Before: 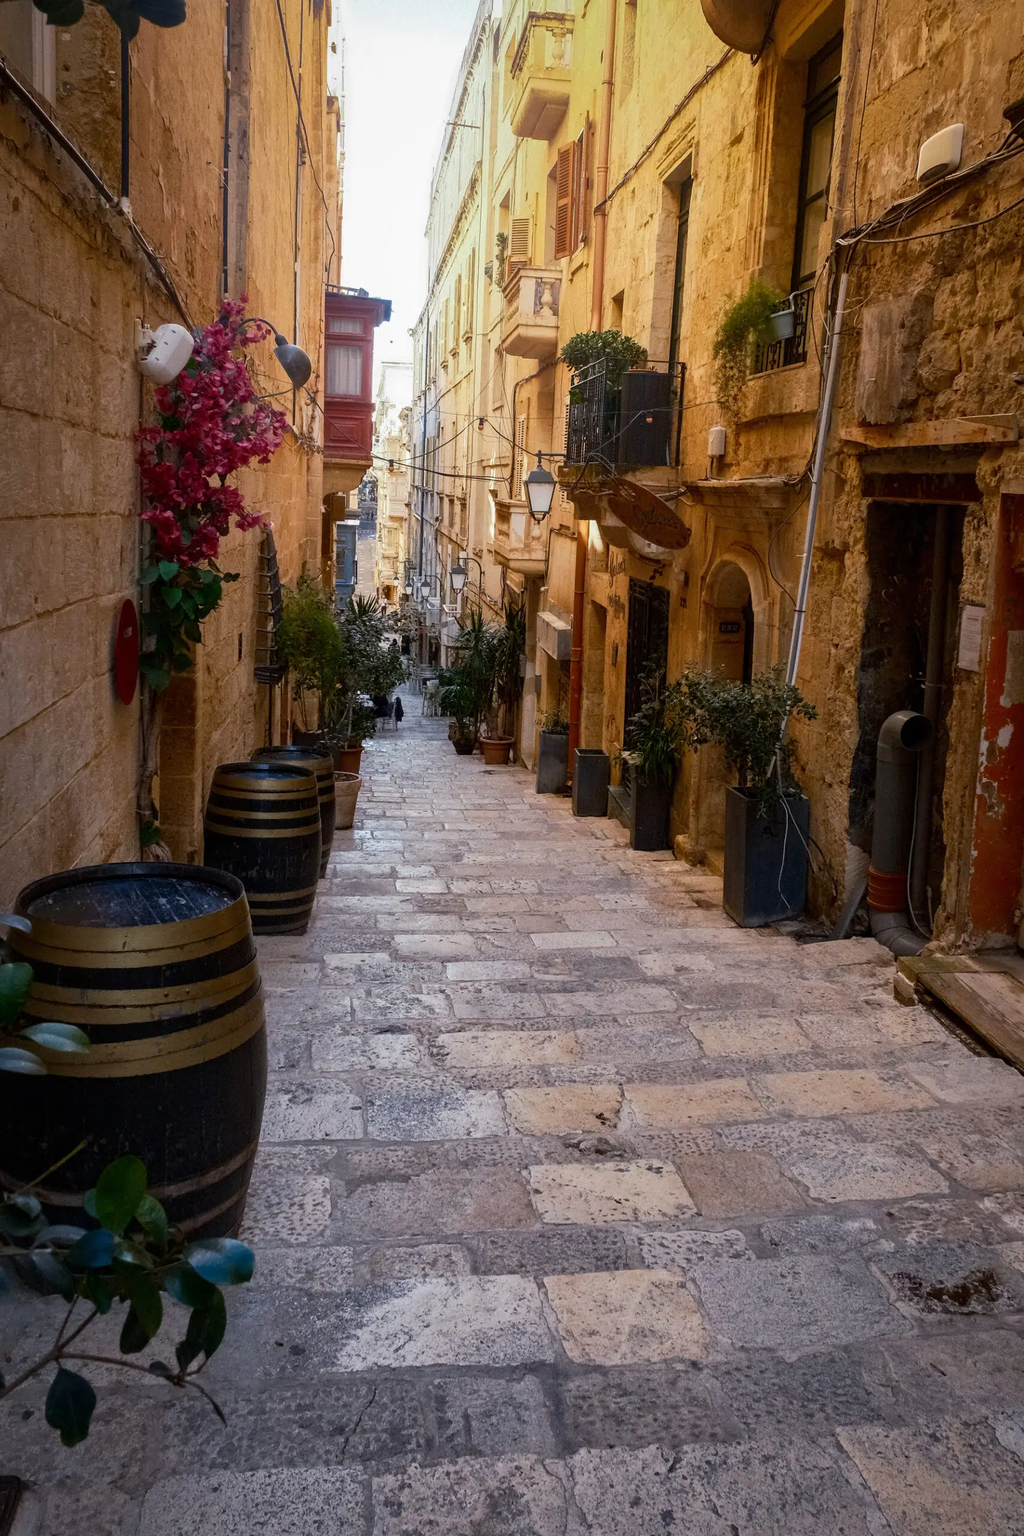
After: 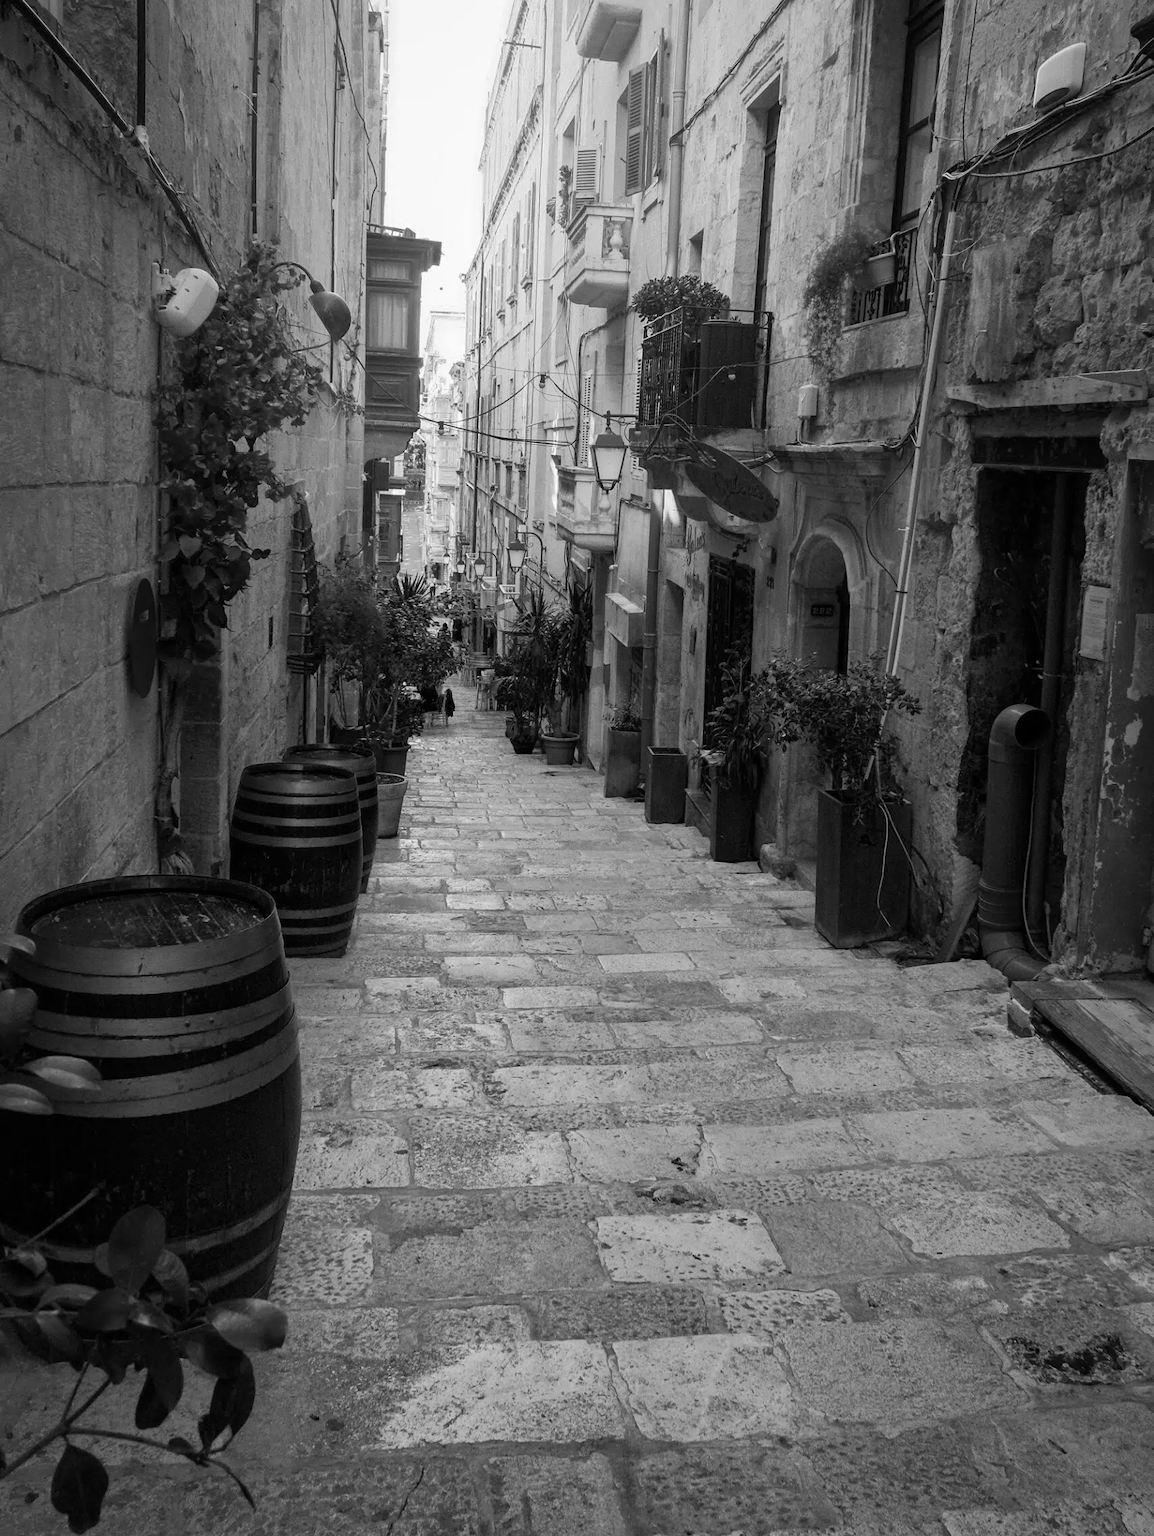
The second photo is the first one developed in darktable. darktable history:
monochrome: on, module defaults
crop and rotate: top 5.609%, bottom 5.609%
